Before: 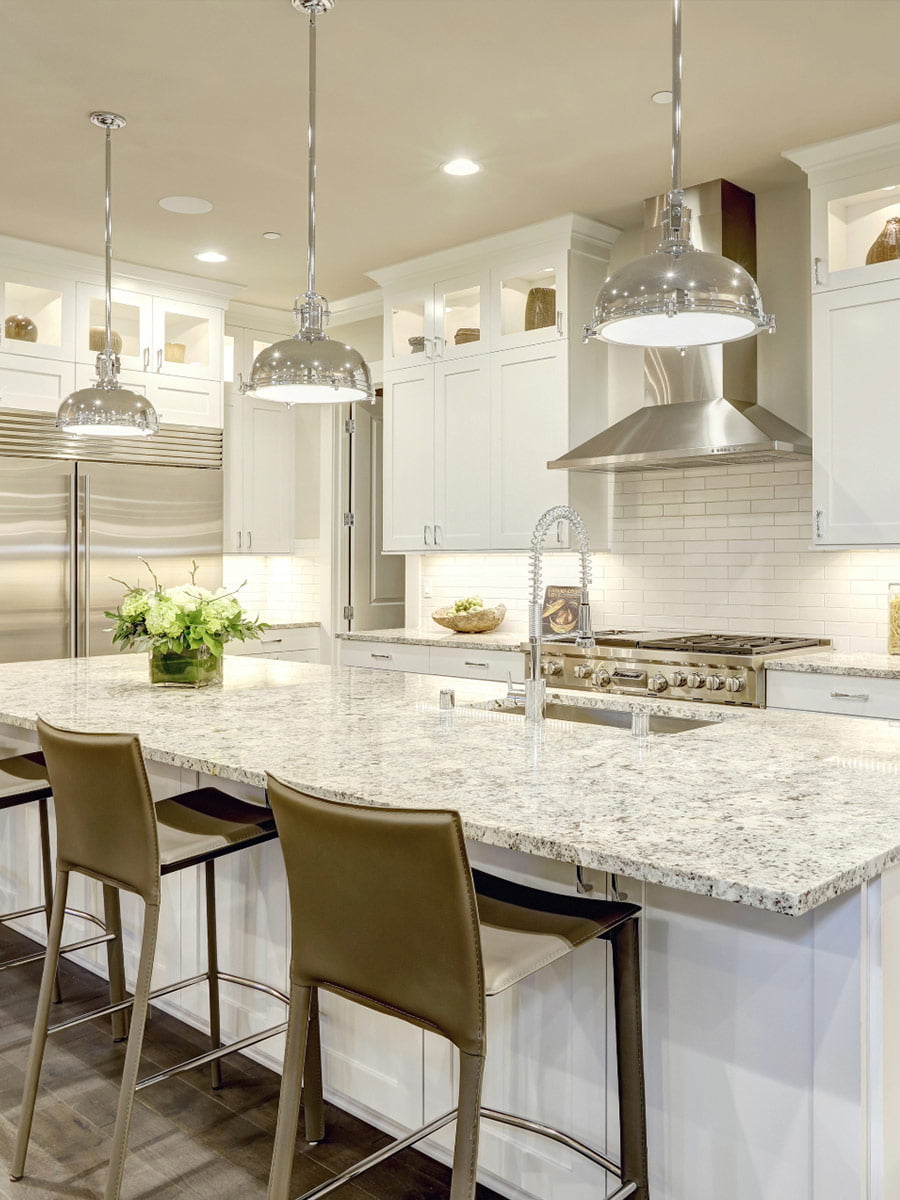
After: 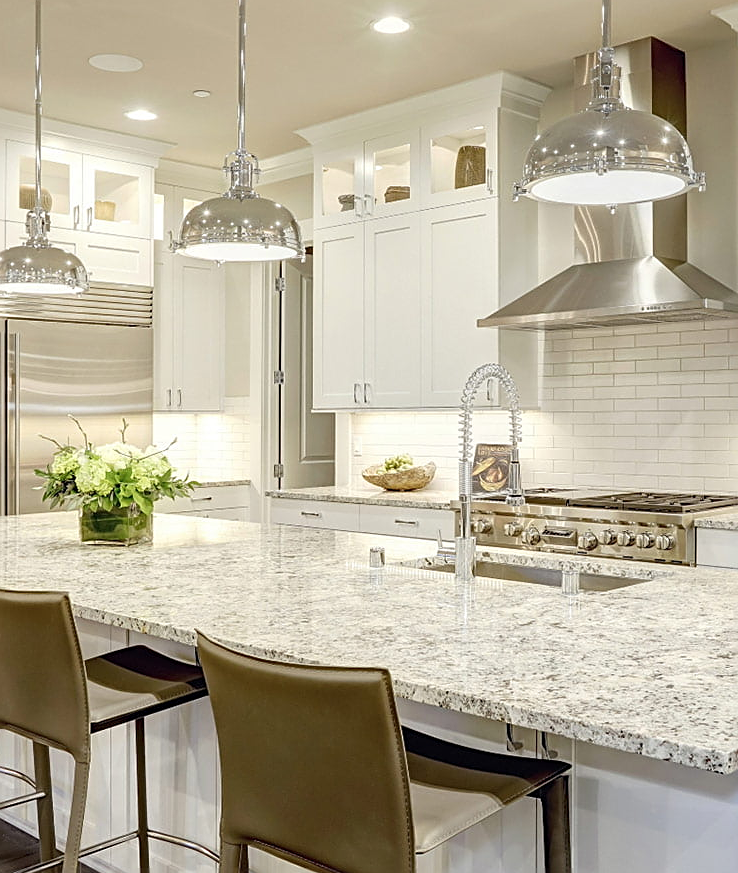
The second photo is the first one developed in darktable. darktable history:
crop: left 7.856%, top 11.836%, right 10.12%, bottom 15.387%
tone equalizer: on, module defaults
white balance: red 1, blue 1
sharpen: on, module defaults
